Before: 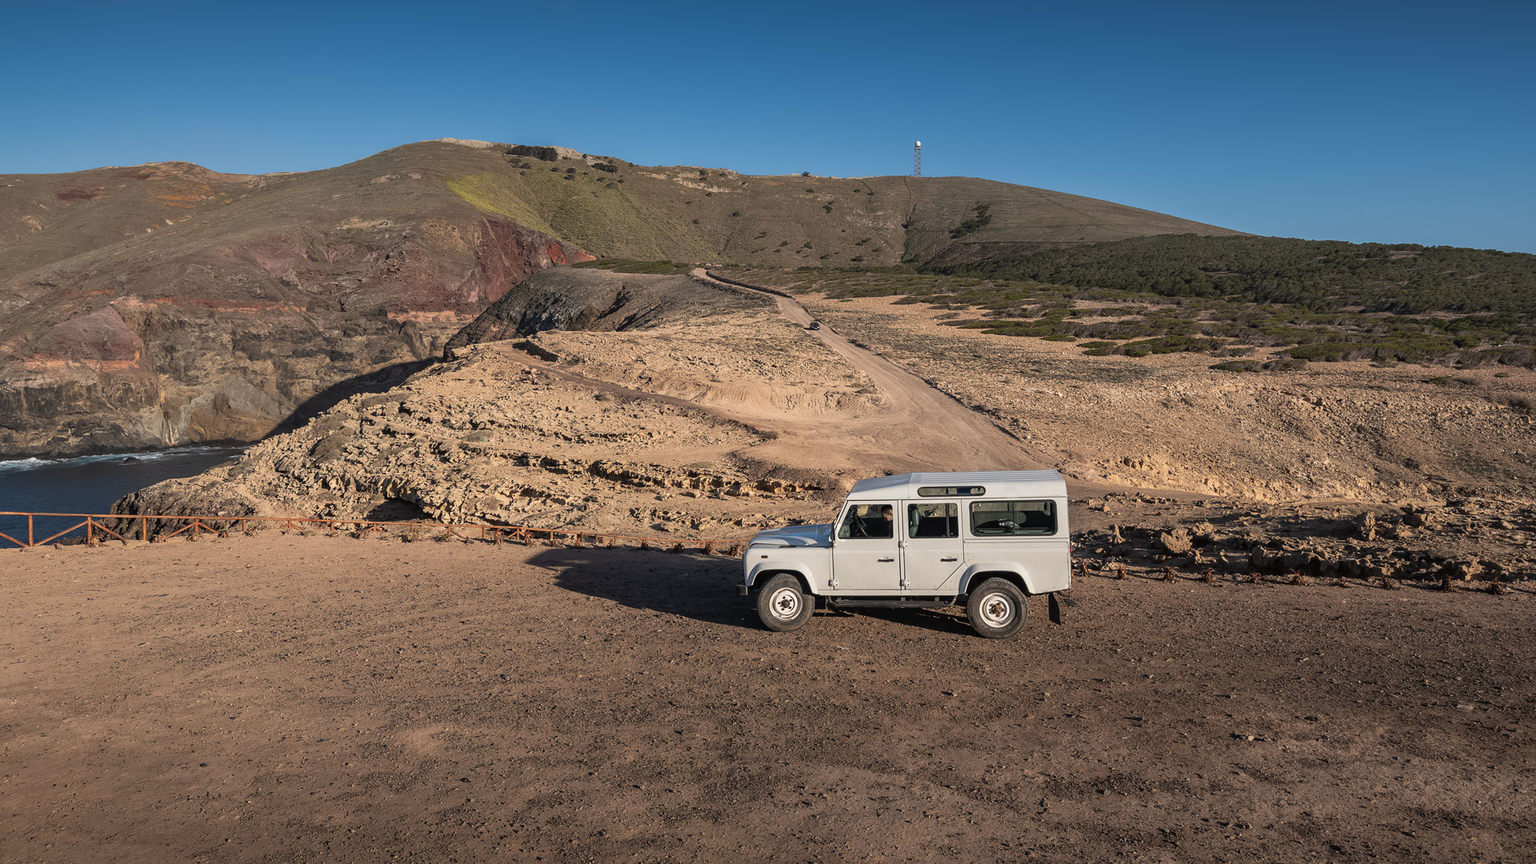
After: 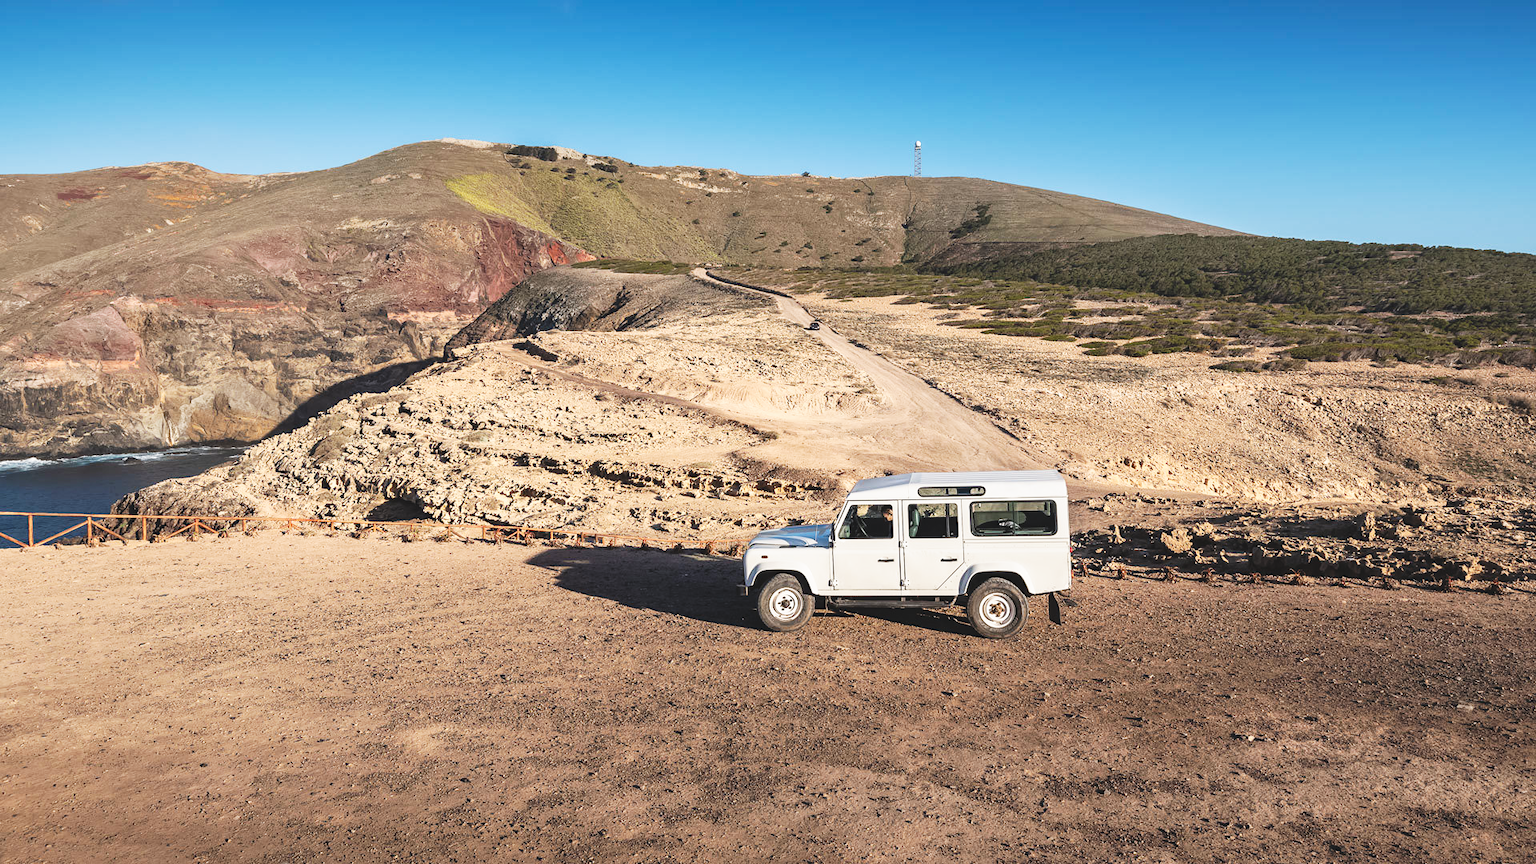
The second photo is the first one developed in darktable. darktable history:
exposure: black level correction -0.014, exposure -0.193 EV, compensate exposure bias true, compensate highlight preservation false
base curve: curves: ch0 [(0, 0) (0.007, 0.004) (0.027, 0.03) (0.046, 0.07) (0.207, 0.54) (0.442, 0.872) (0.673, 0.972) (1, 1)], preserve colors none
shadows and highlights: shadows 36.77, highlights -27.31, soften with gaussian
